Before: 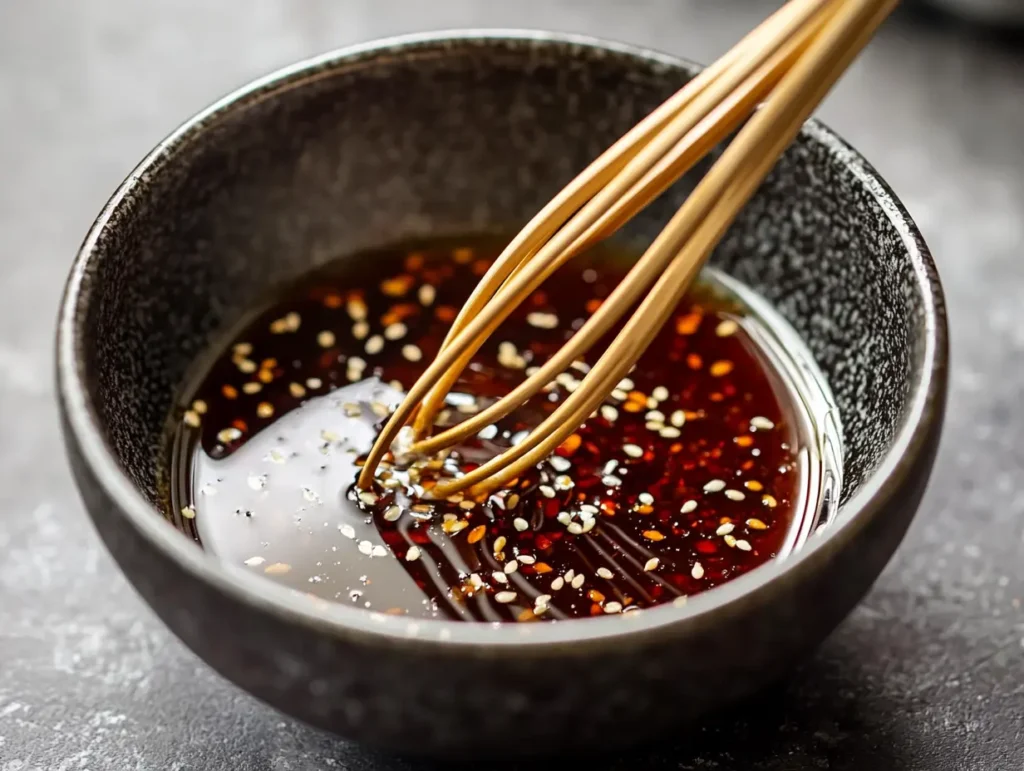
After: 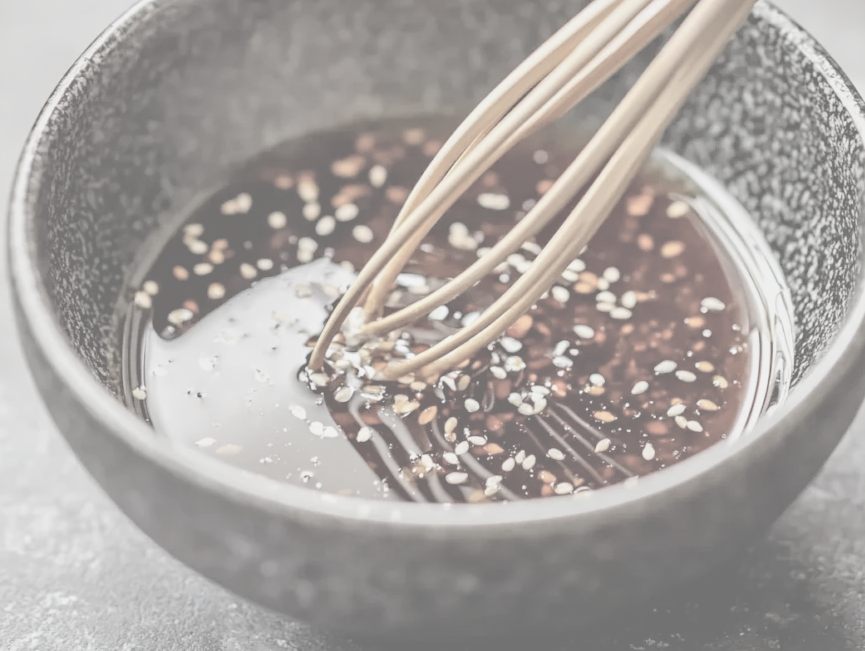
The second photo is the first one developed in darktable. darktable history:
contrast brightness saturation: contrast -0.32, brightness 0.75, saturation -0.78
crop and rotate: left 4.842%, top 15.51%, right 10.668%
contrast equalizer: y [[0.531, 0.548, 0.559, 0.557, 0.544, 0.527], [0.5 ×6], [0.5 ×6], [0 ×6], [0 ×6]]
